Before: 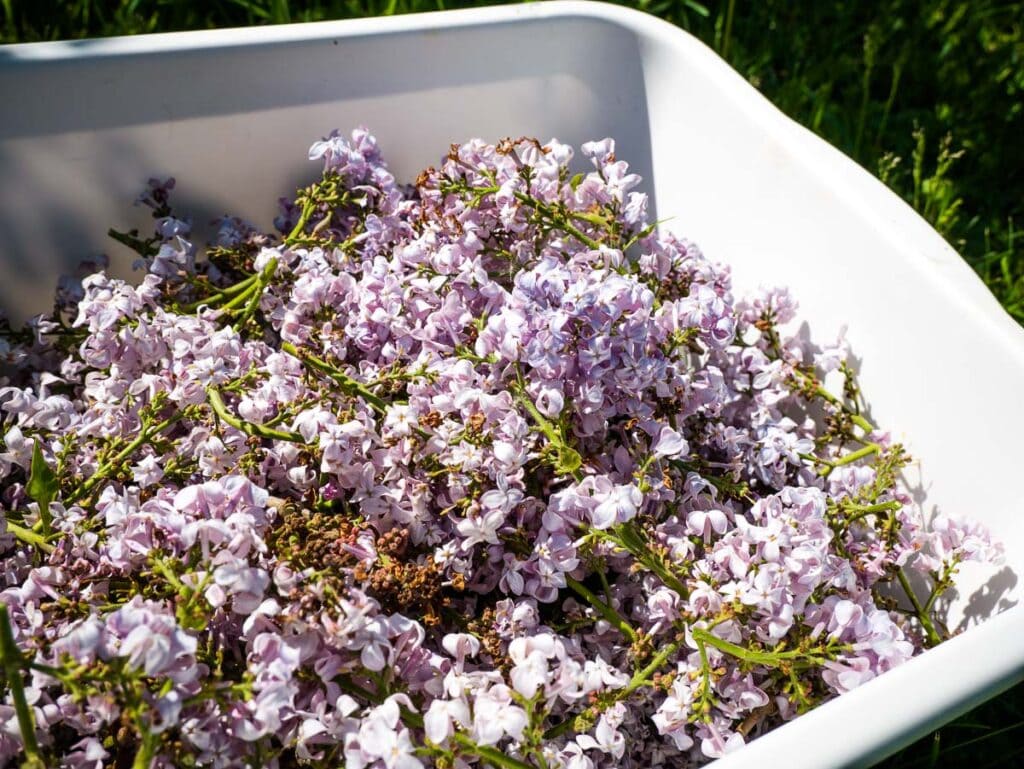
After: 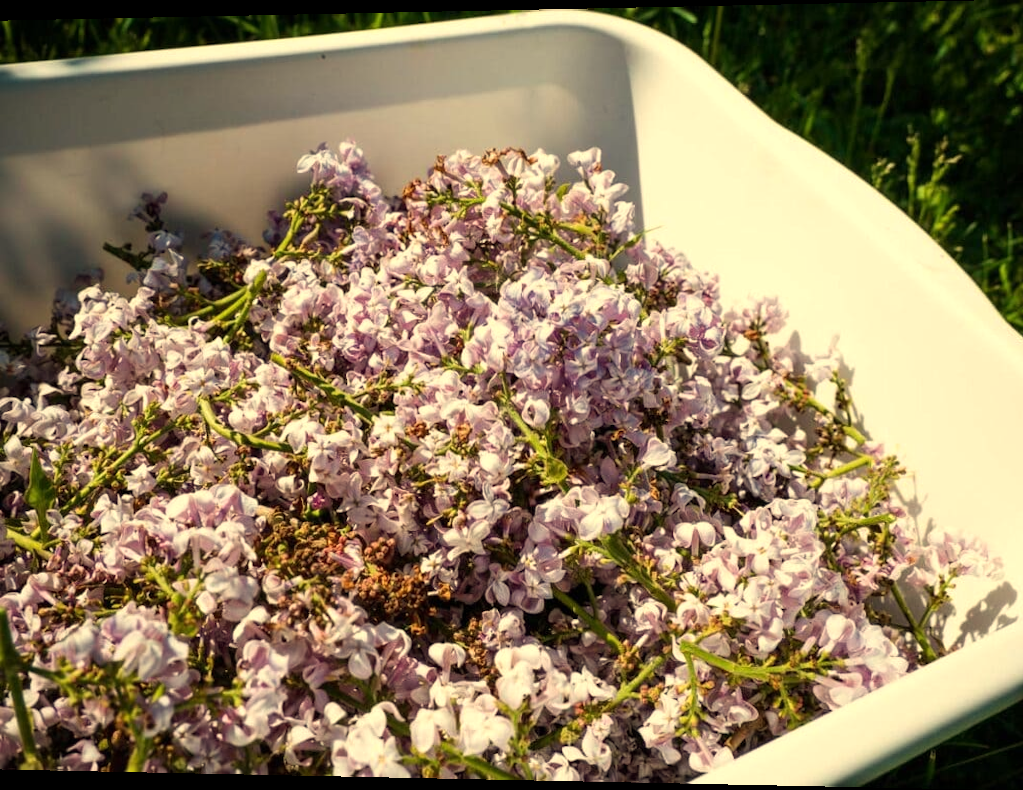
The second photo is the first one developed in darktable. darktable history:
white balance: red 1.08, blue 0.791
rotate and perspective: lens shift (horizontal) -0.055, automatic cropping off
